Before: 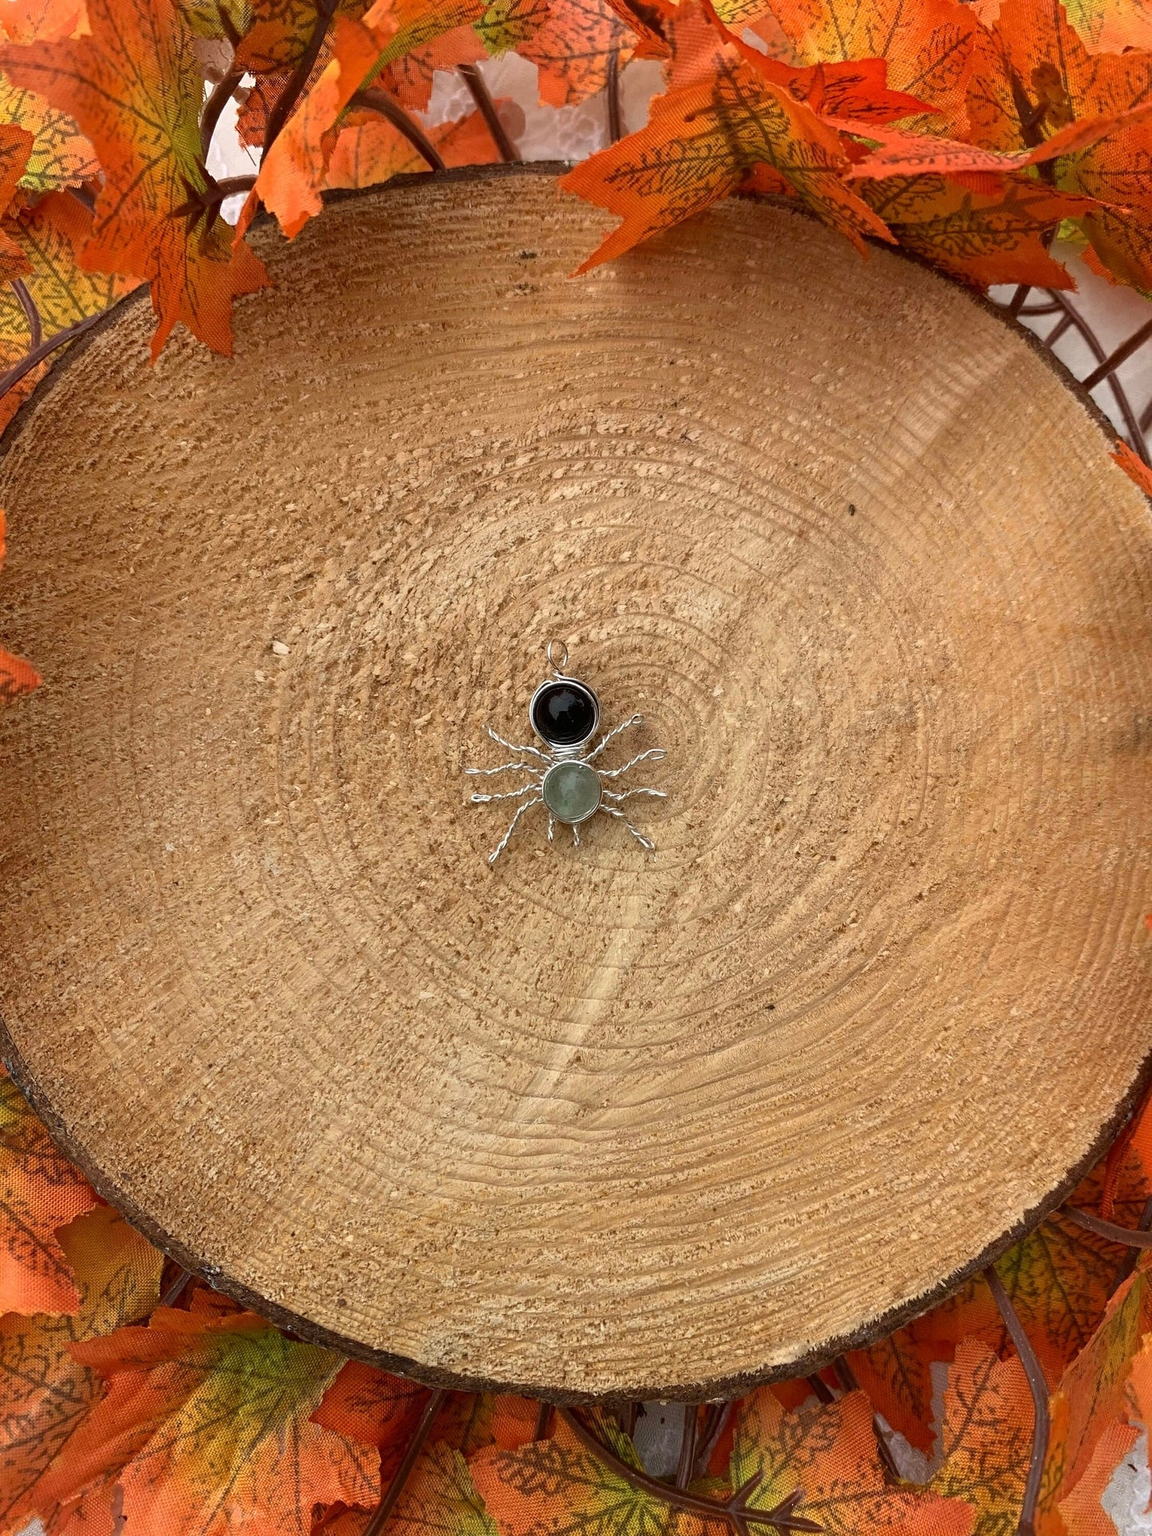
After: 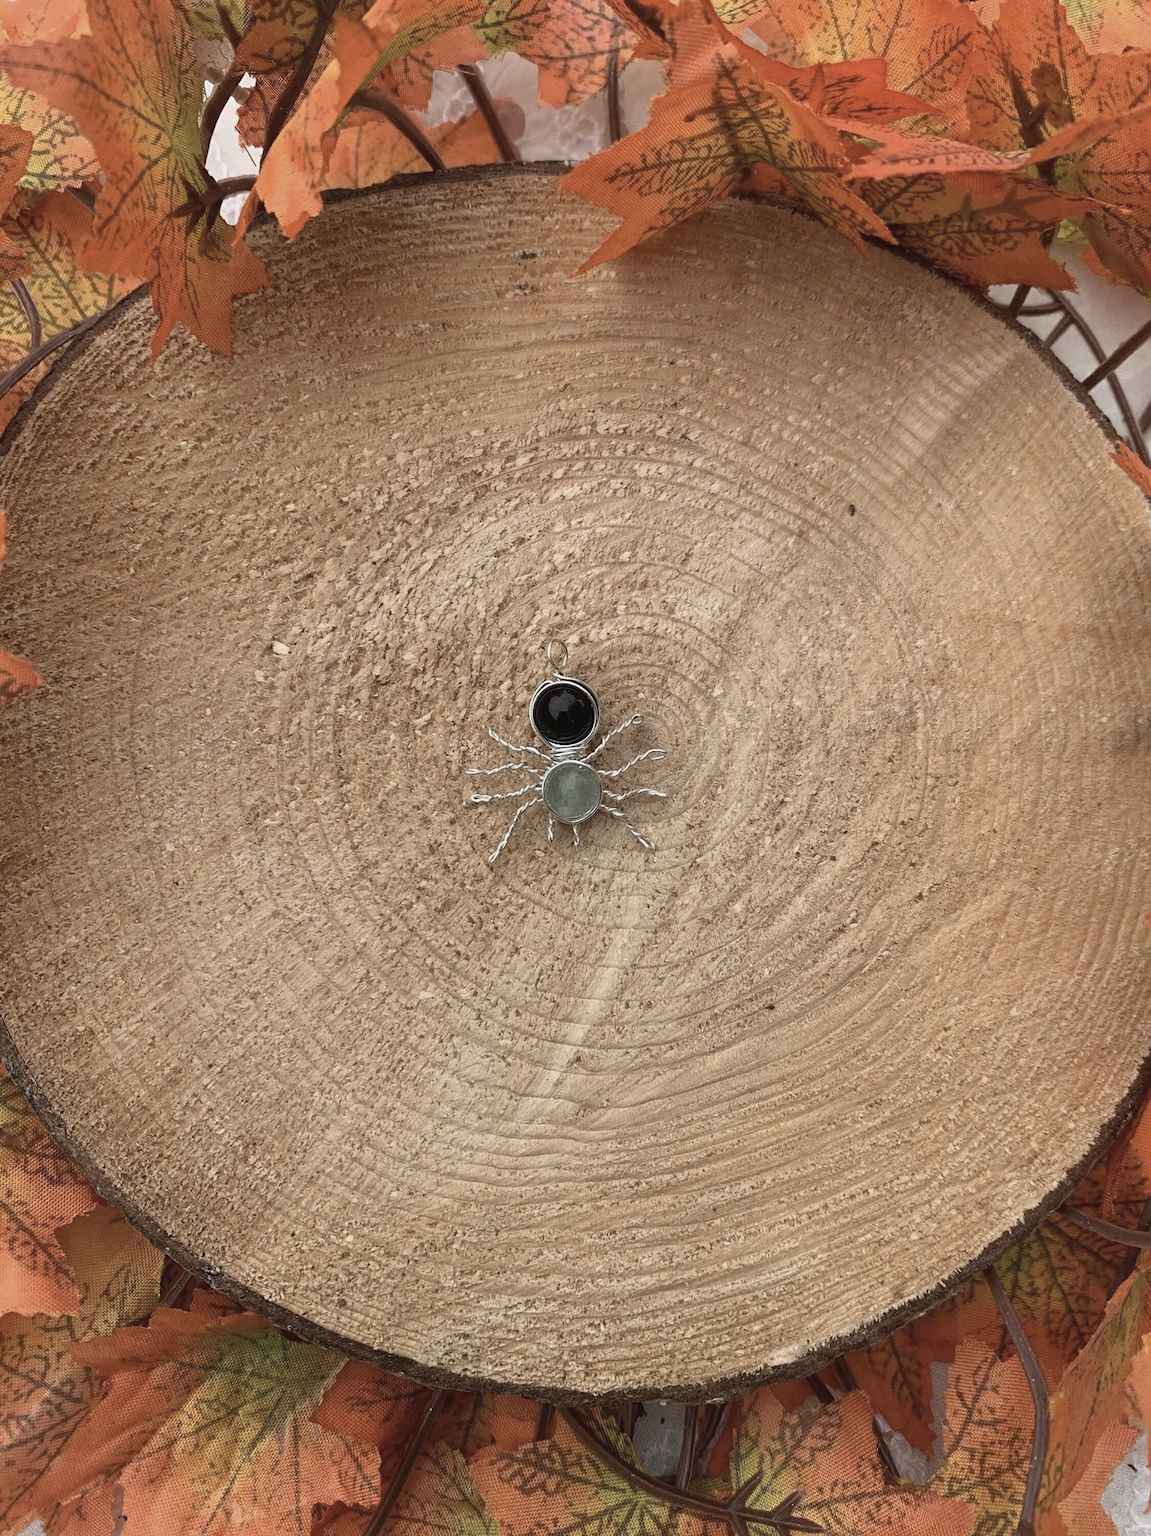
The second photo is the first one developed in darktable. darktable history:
contrast brightness saturation: contrast -0.059, saturation -0.392
